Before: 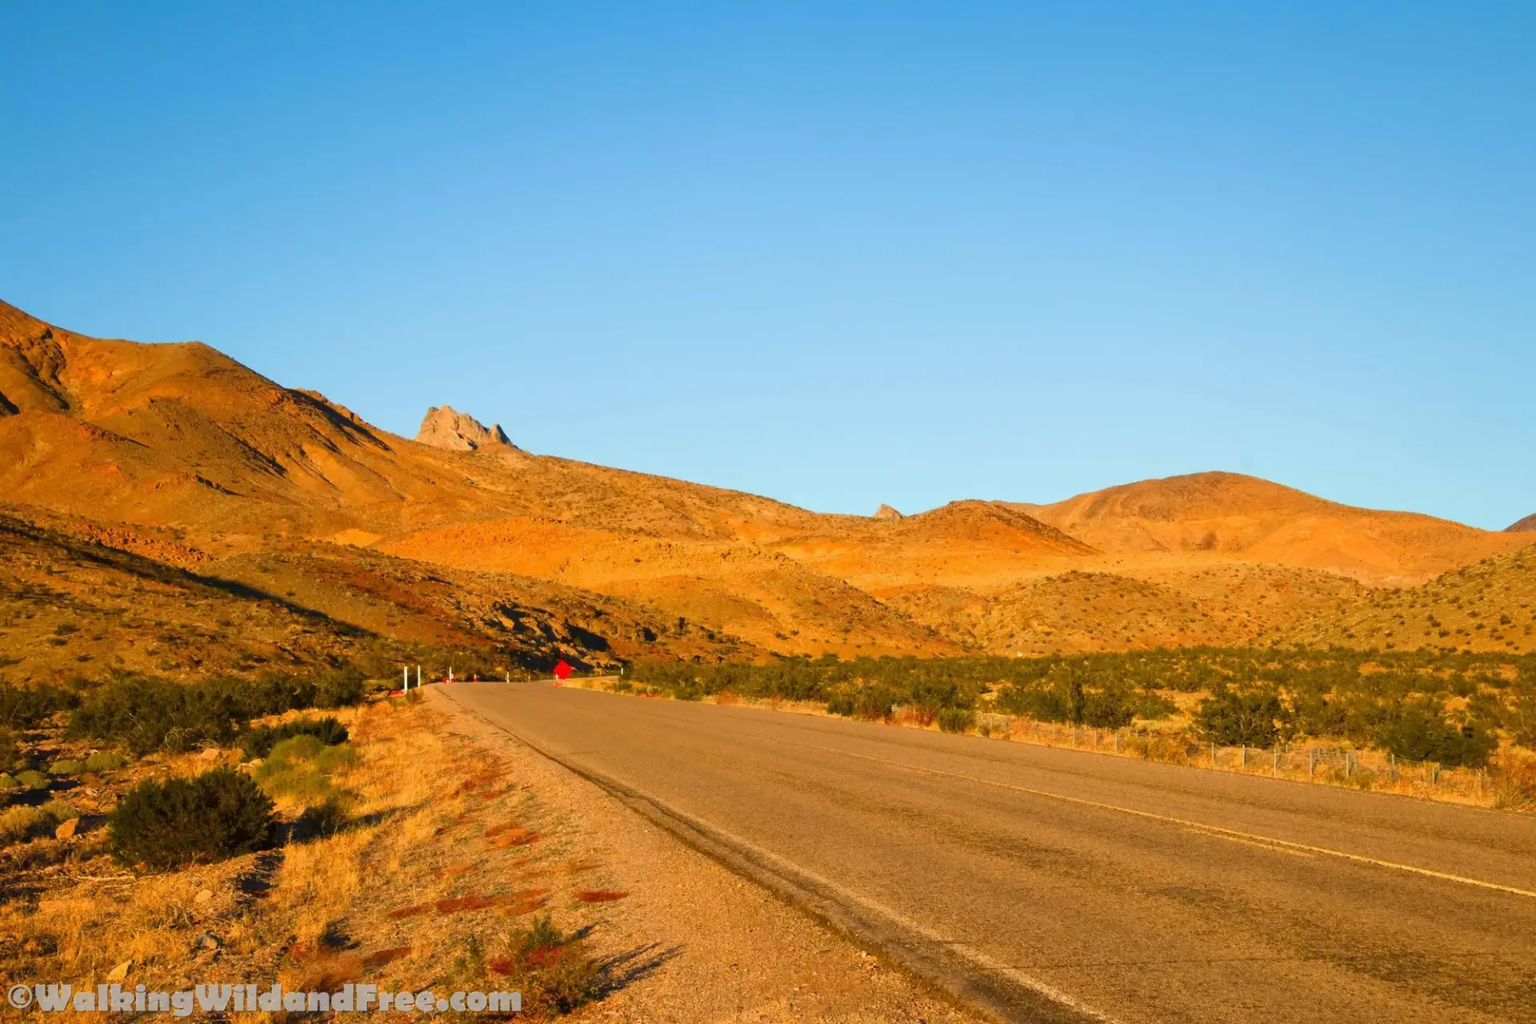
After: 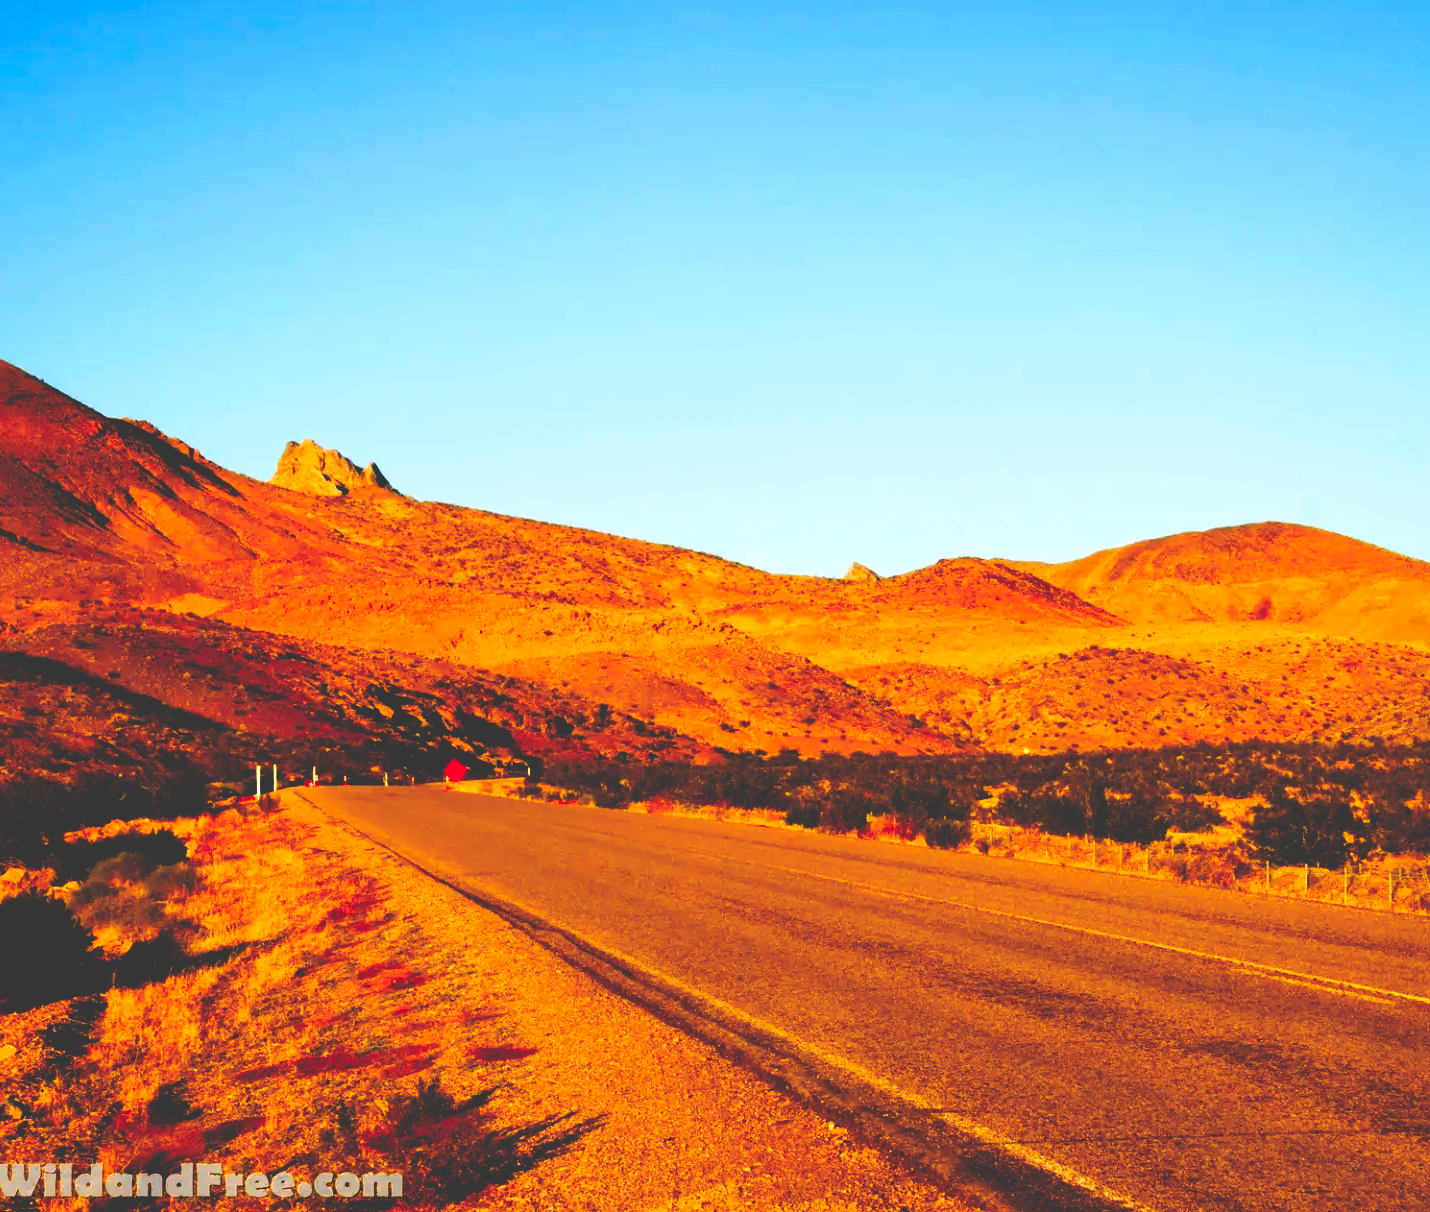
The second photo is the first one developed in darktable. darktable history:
tone equalizer: -7 EV 0.124 EV, edges refinement/feathering 500, mask exposure compensation -1.57 EV, preserve details no
base curve: curves: ch0 [(0, 0.036) (0.083, 0.04) (0.804, 1)], preserve colors none
crop and rotate: left 12.962%, top 5.375%, right 12.558%
tone curve: curves: ch0 [(0, 0.023) (0.087, 0.065) (0.184, 0.168) (0.45, 0.54) (0.57, 0.683) (0.722, 0.825) (0.877, 0.948) (1, 1)]; ch1 [(0, 0) (0.388, 0.369) (0.447, 0.447) (0.505, 0.5) (0.534, 0.528) (0.573, 0.583) (0.663, 0.68) (1, 1)]; ch2 [(0, 0) (0.314, 0.223) (0.427, 0.405) (0.492, 0.505) (0.531, 0.55) (0.589, 0.599) (1, 1)], preserve colors none
